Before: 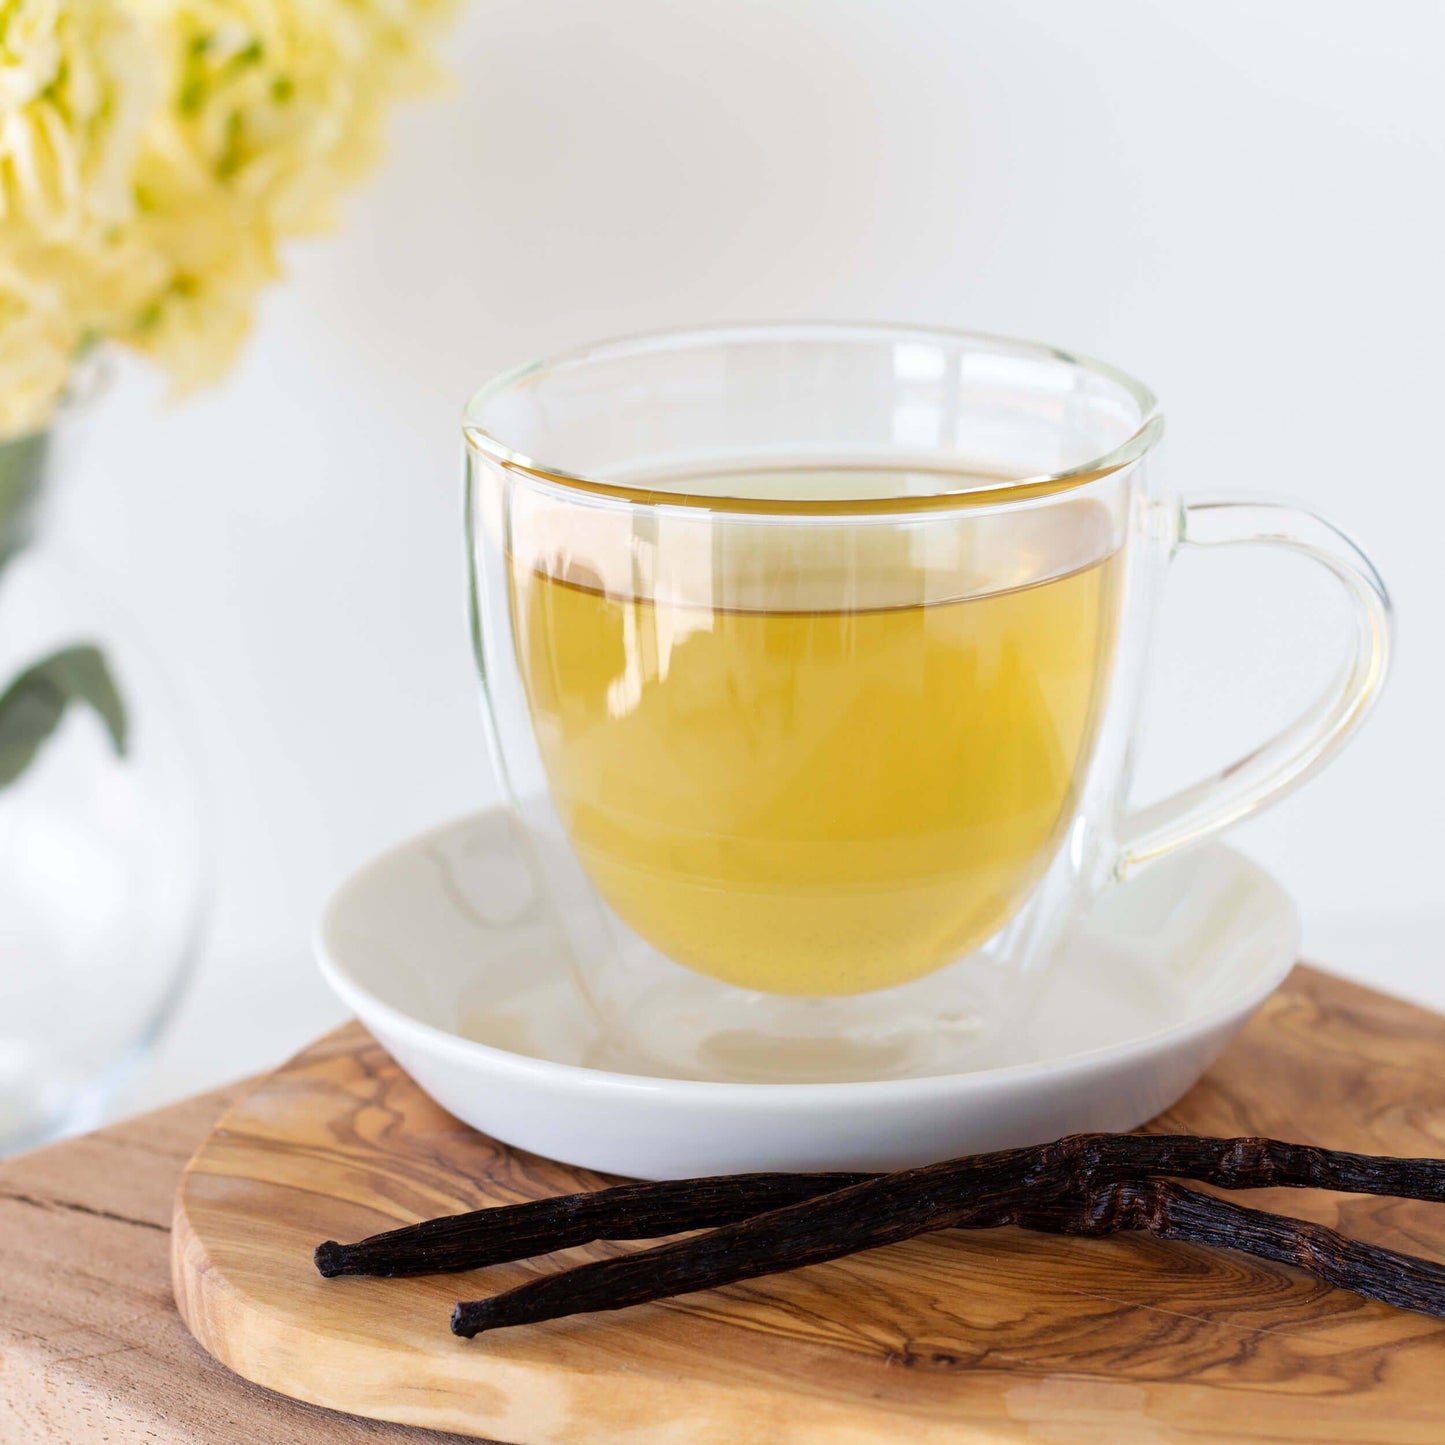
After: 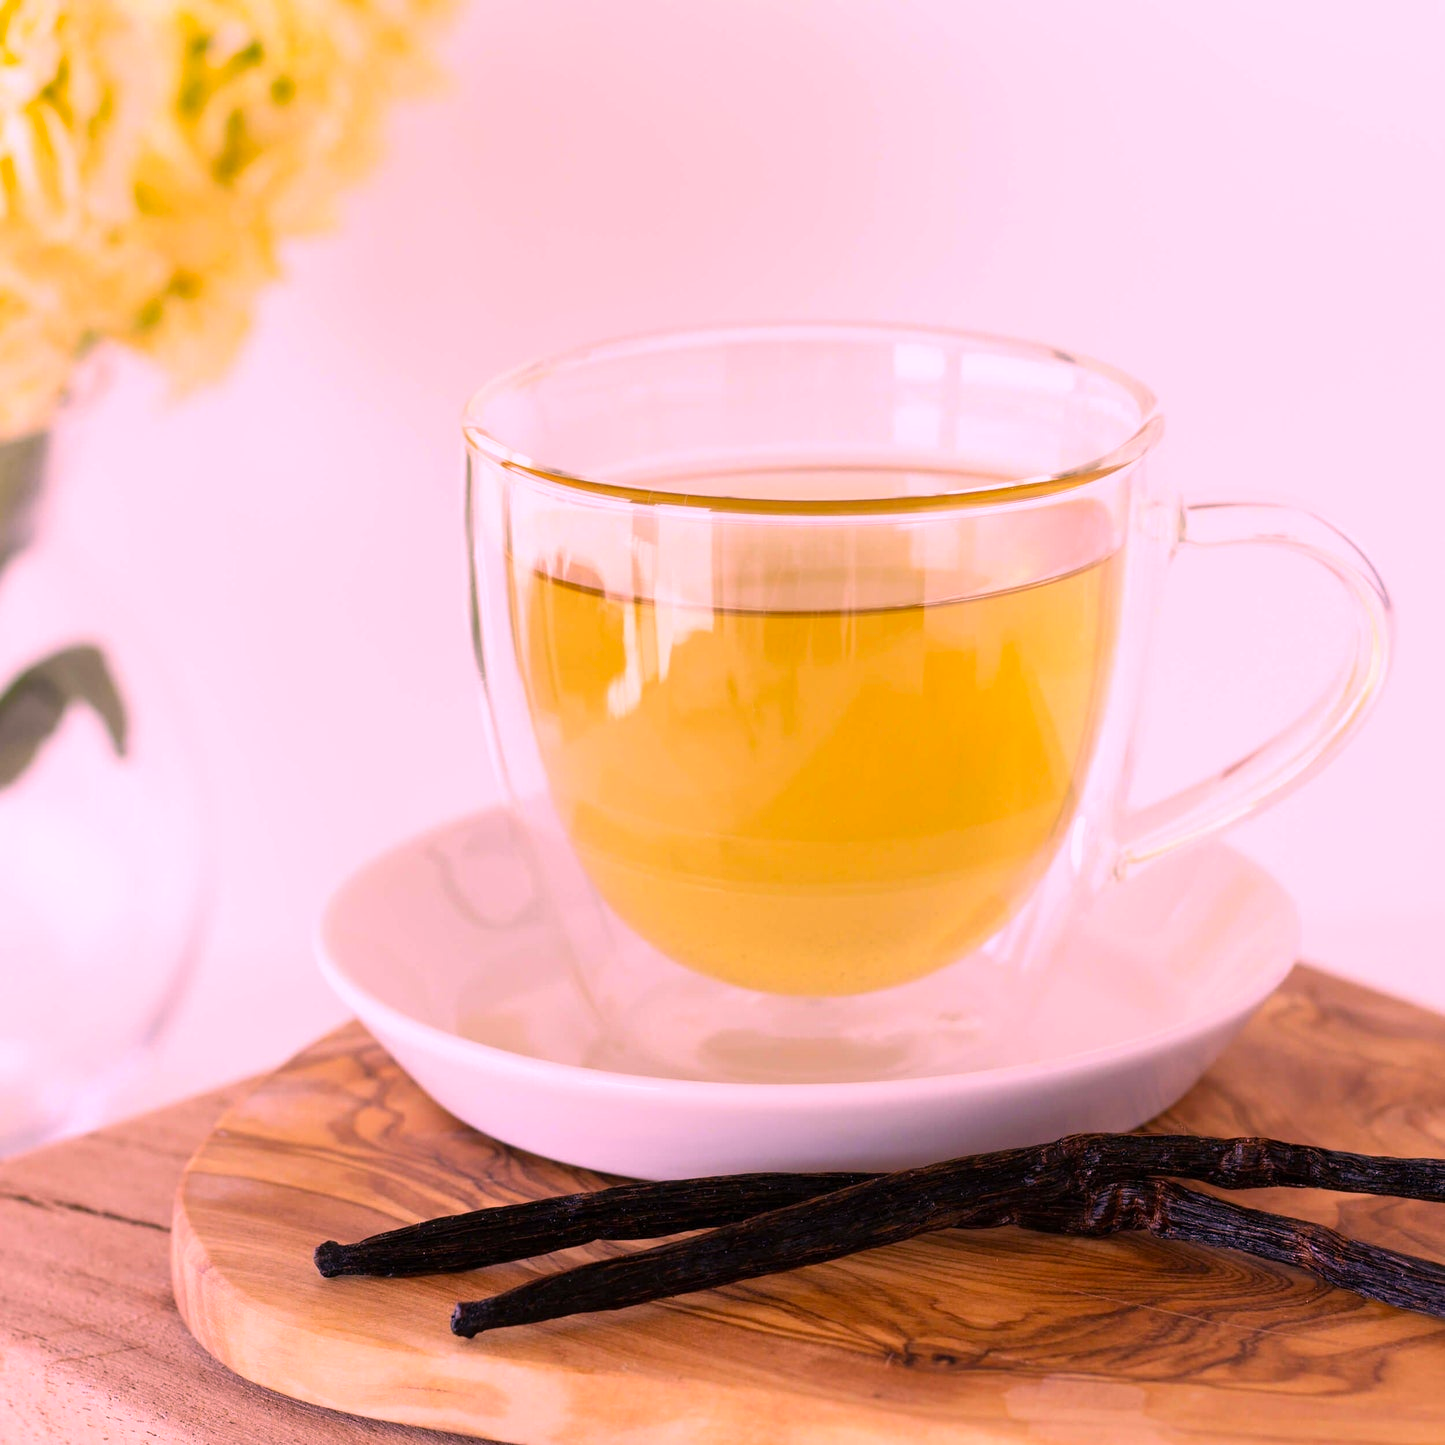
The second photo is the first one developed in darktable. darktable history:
color correction: highlights a* 21.16, highlights b* 19.61
white balance: red 1.042, blue 1.17
